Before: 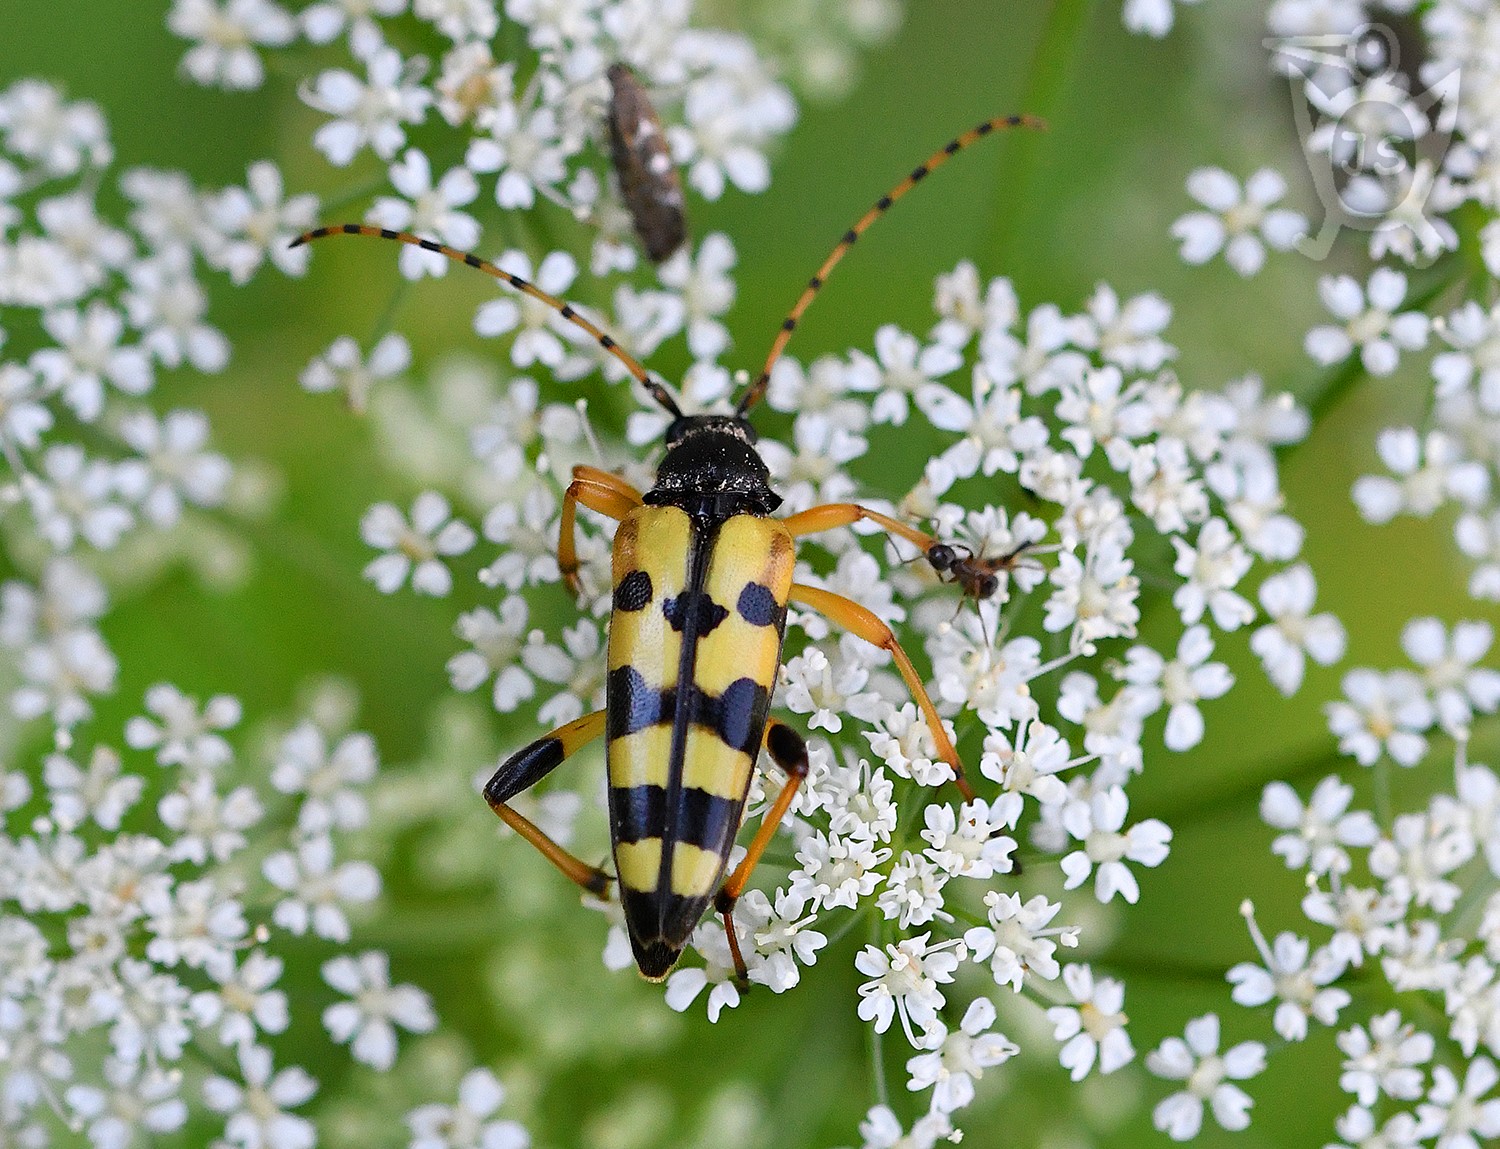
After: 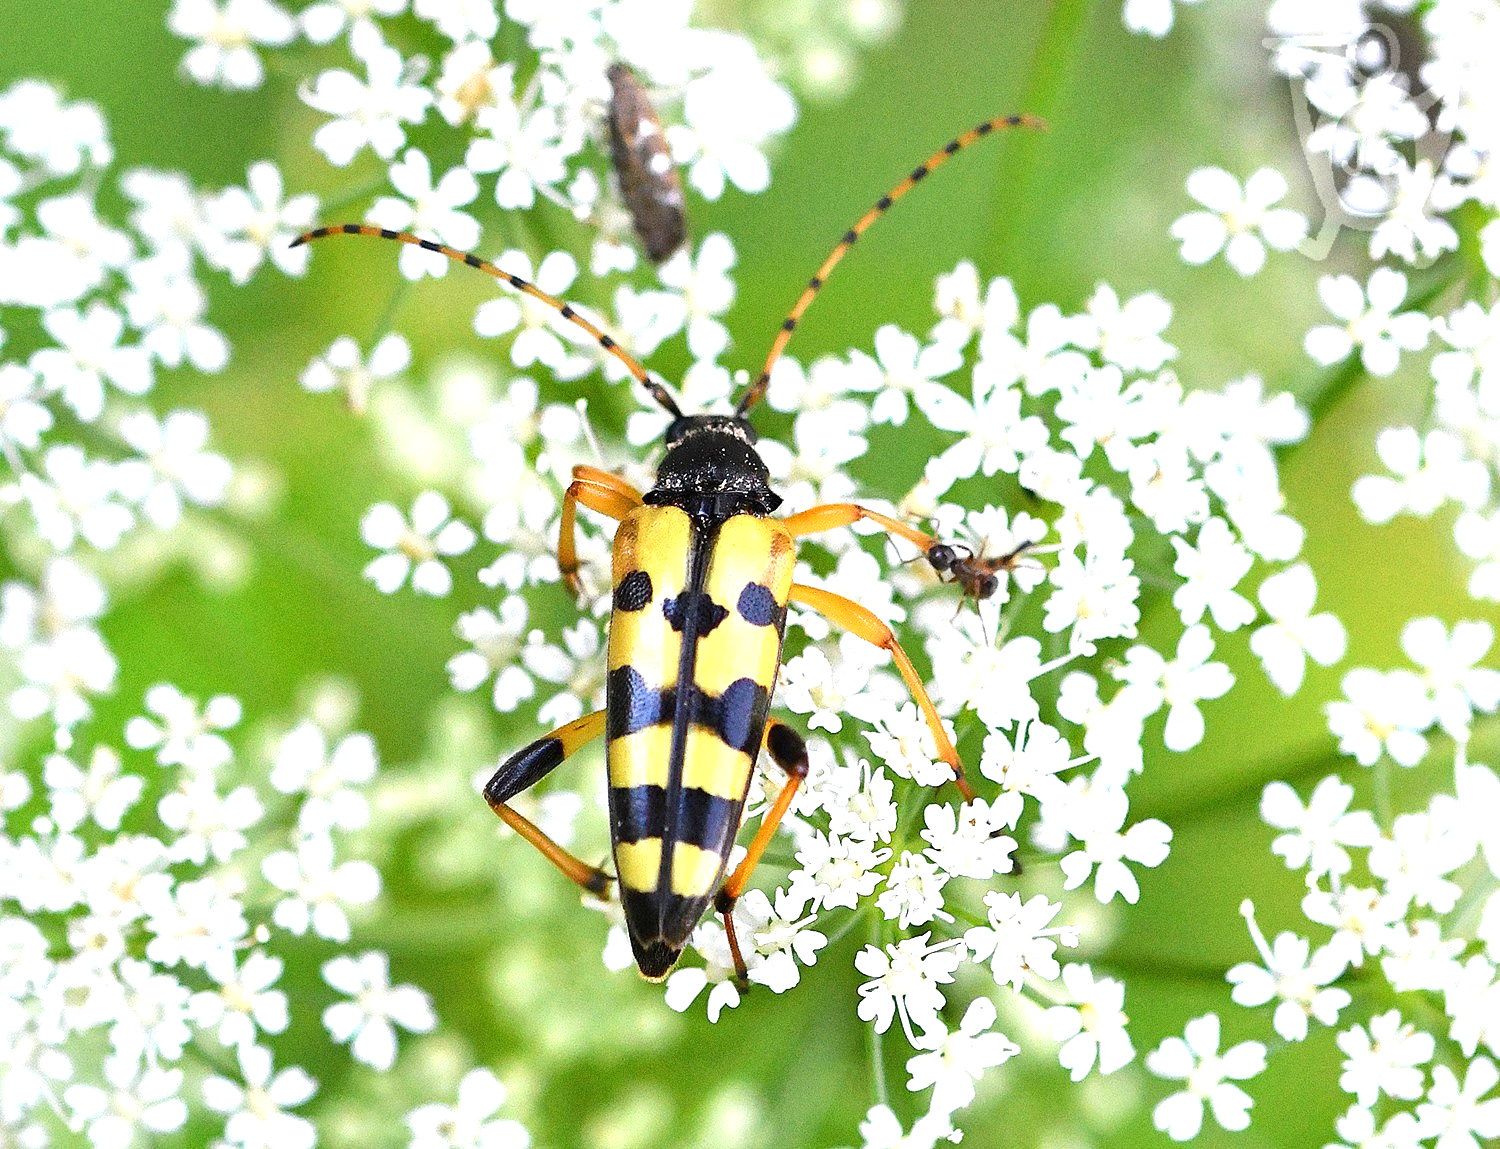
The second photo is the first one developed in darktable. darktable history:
exposure: black level correction 0, exposure 1.2 EV, compensate highlight preservation false
grain: coarseness 3.21 ISO
